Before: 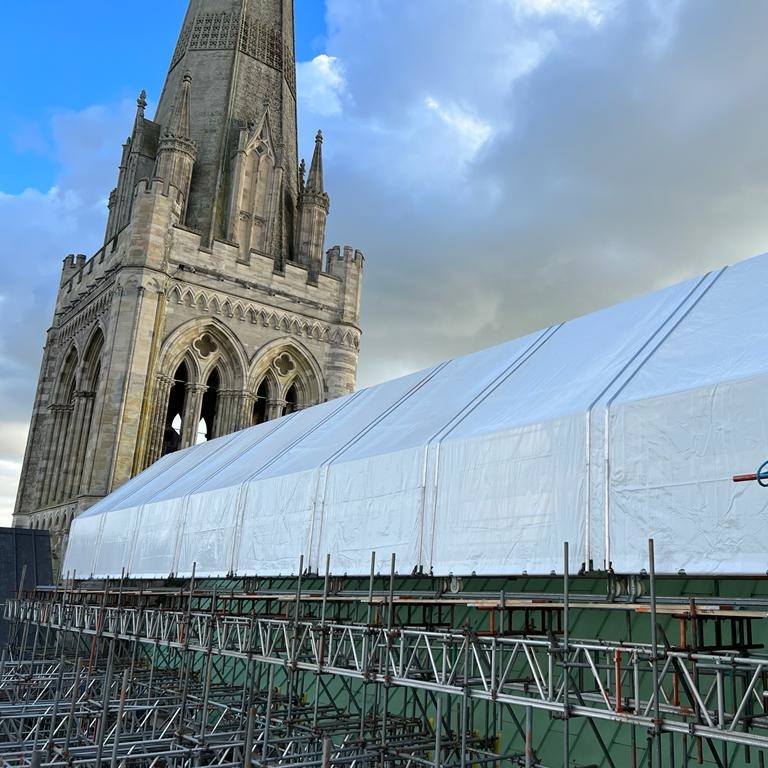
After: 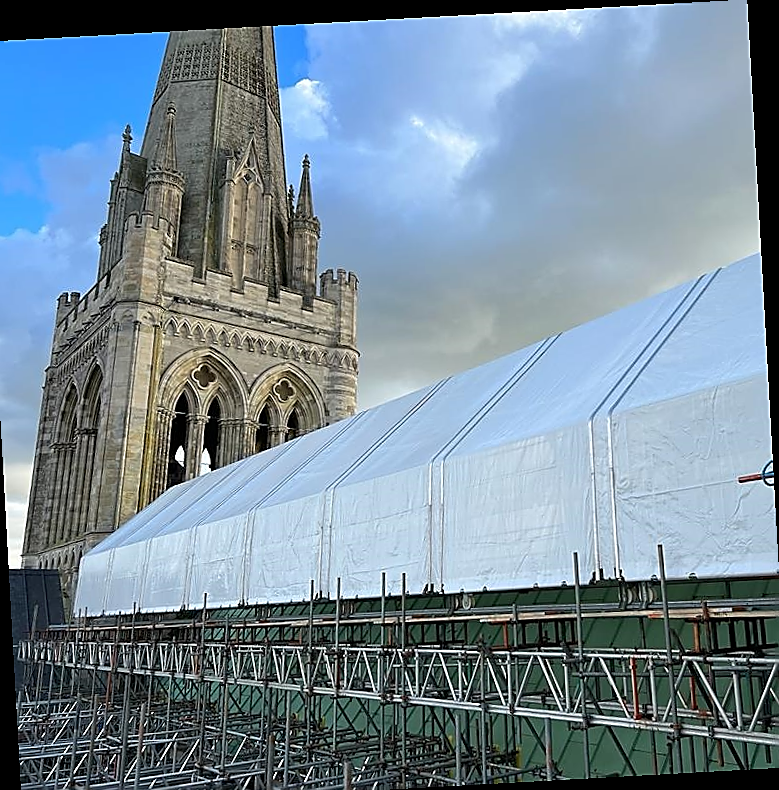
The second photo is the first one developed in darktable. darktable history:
crop and rotate: left 2.536%, right 1.107%, bottom 2.246%
sharpen: radius 1.4, amount 1.25, threshold 0.7
rotate and perspective: rotation -3.18°, automatic cropping off
